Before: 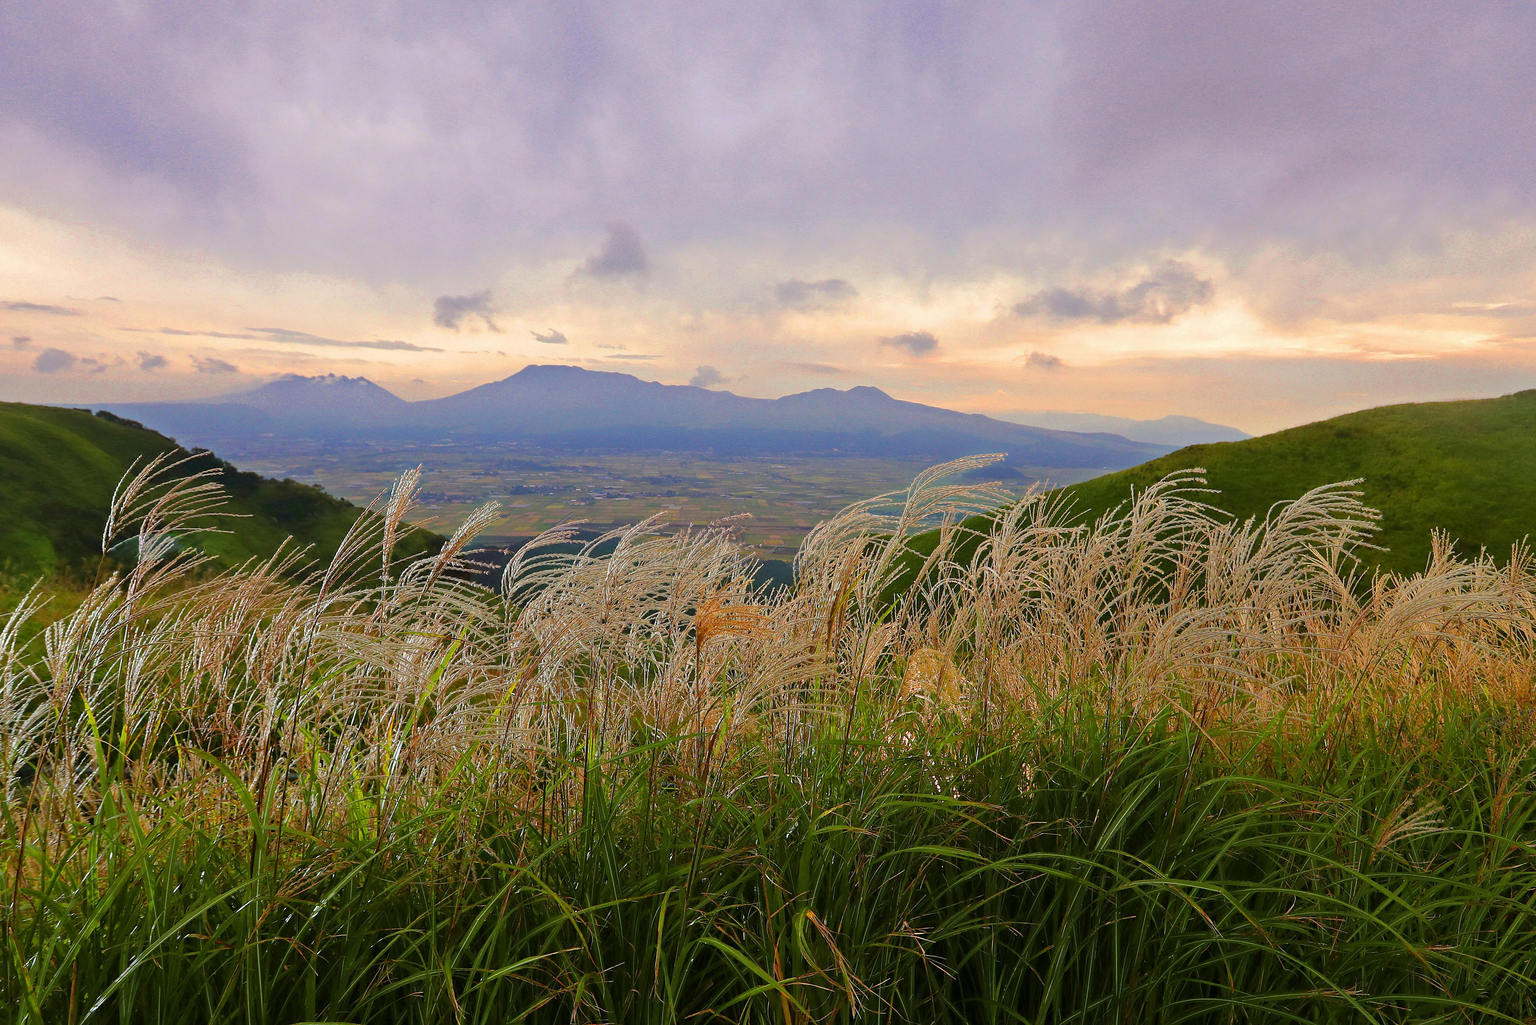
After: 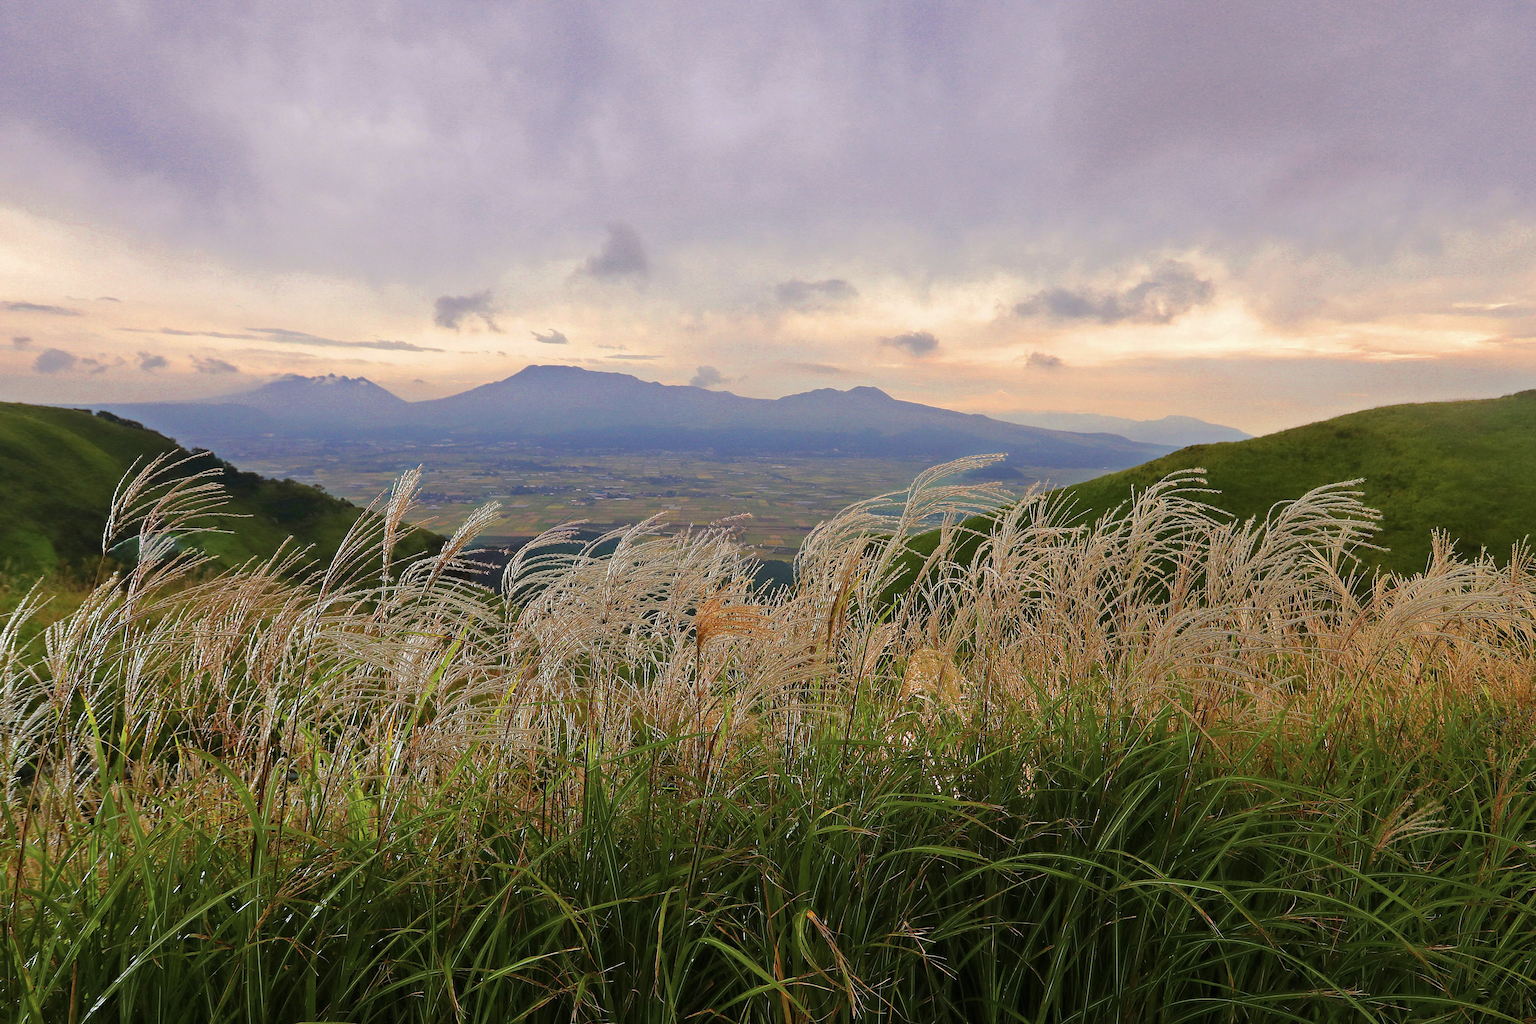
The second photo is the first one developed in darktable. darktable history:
contrast brightness saturation: saturation -0.168
